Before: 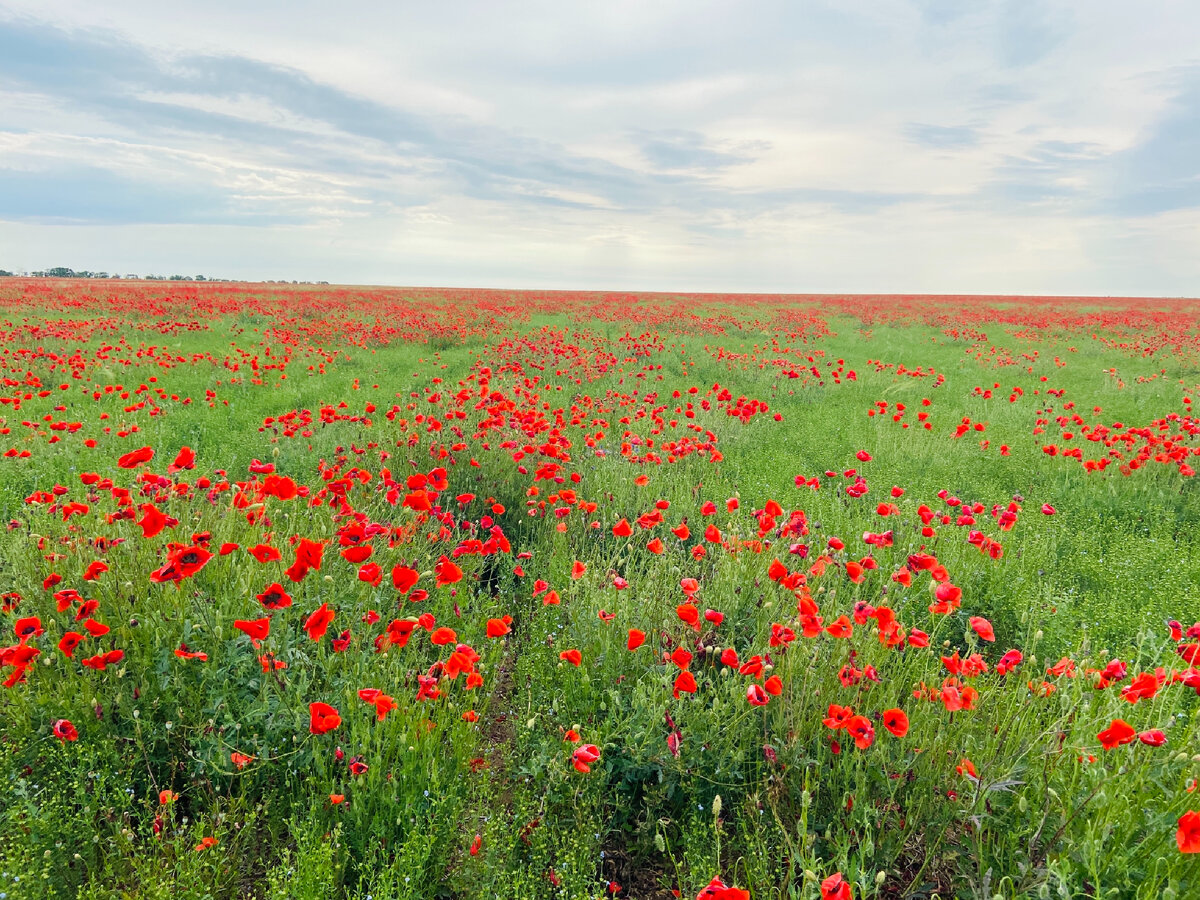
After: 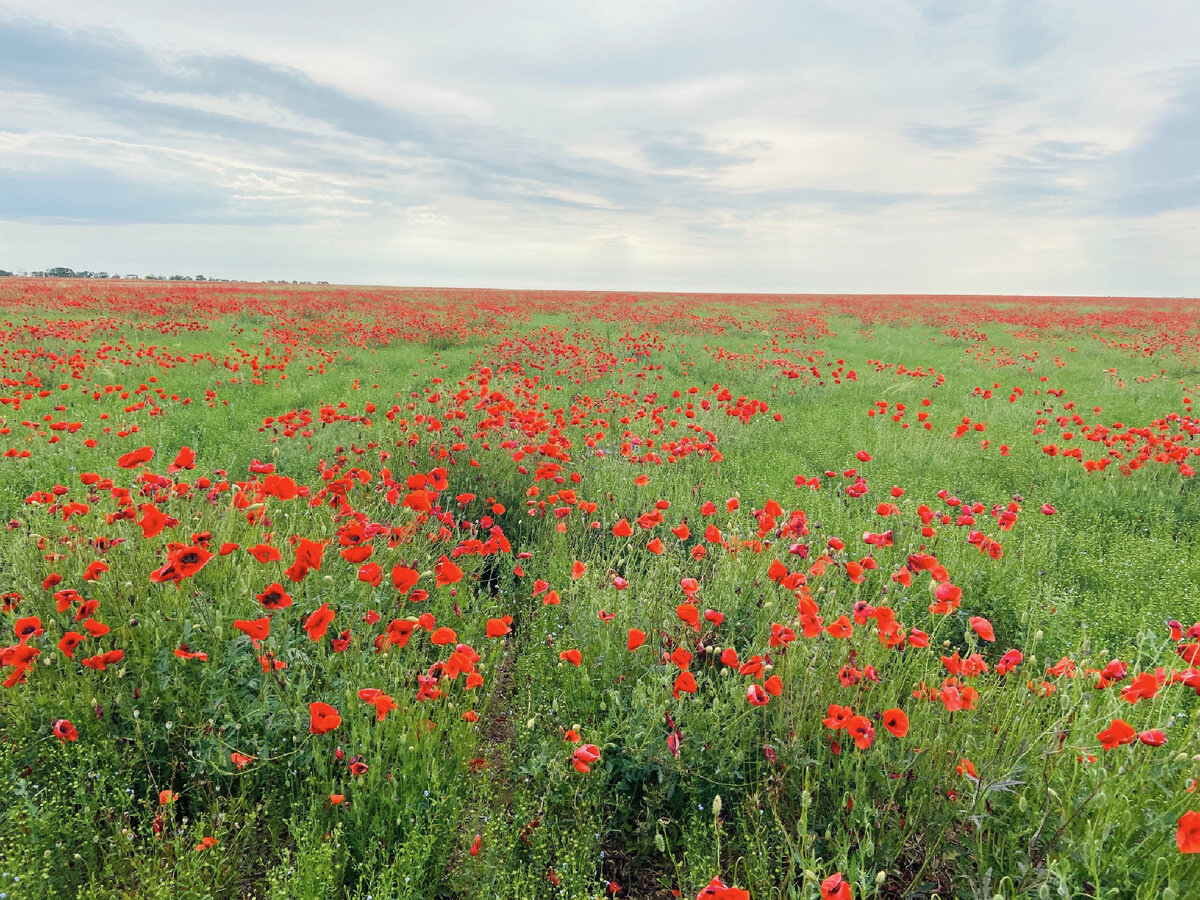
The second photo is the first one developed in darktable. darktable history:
color correction: highlights b* -0.014, saturation 0.866
